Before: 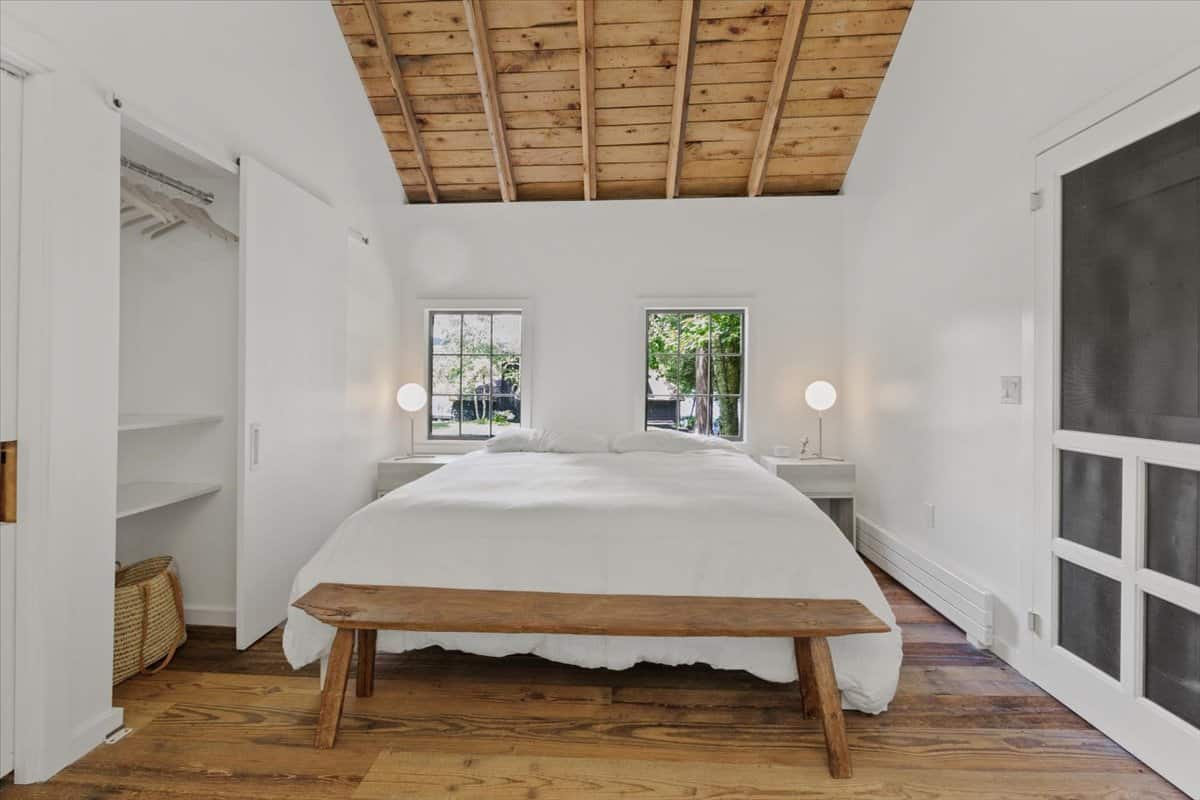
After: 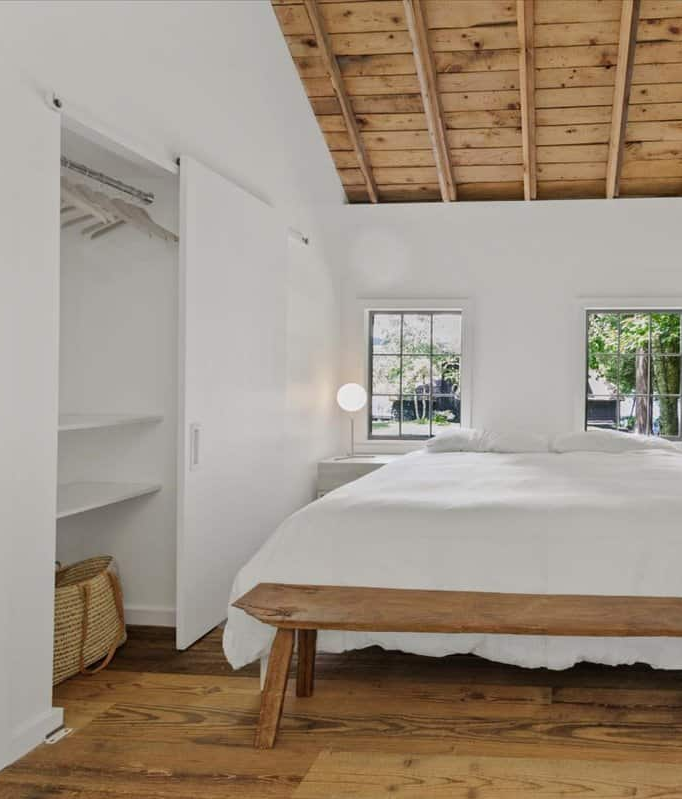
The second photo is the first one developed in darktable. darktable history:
crop: left 5.017%, right 38.144%
